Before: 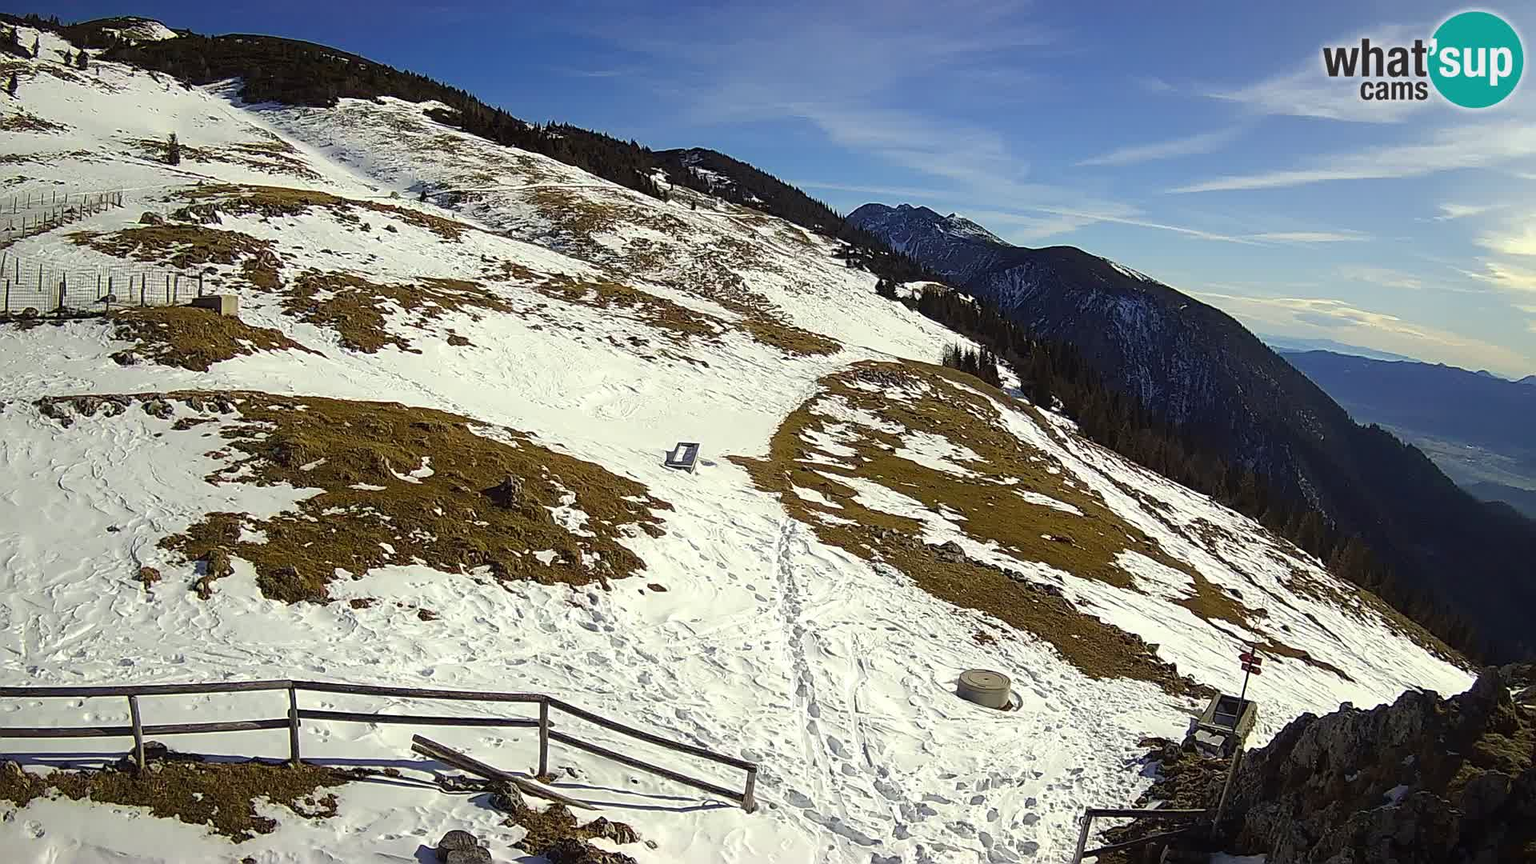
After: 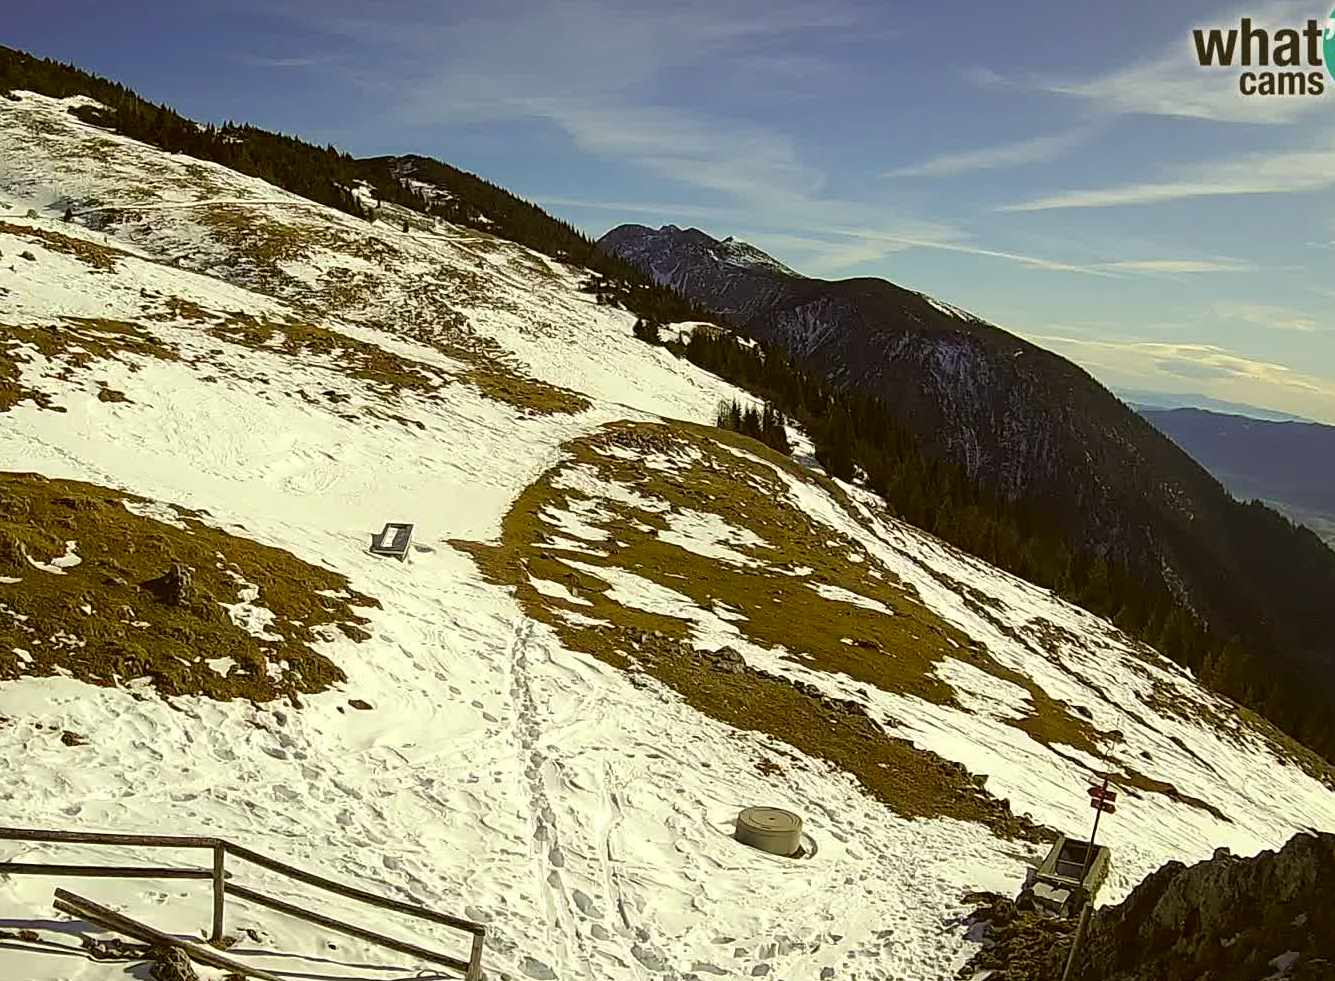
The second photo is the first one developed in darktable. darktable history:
color correction: highlights a* -1.43, highlights b* 10.12, shadows a* 0.395, shadows b* 19.35
crop and rotate: left 24.034%, top 2.838%, right 6.406%, bottom 6.299%
